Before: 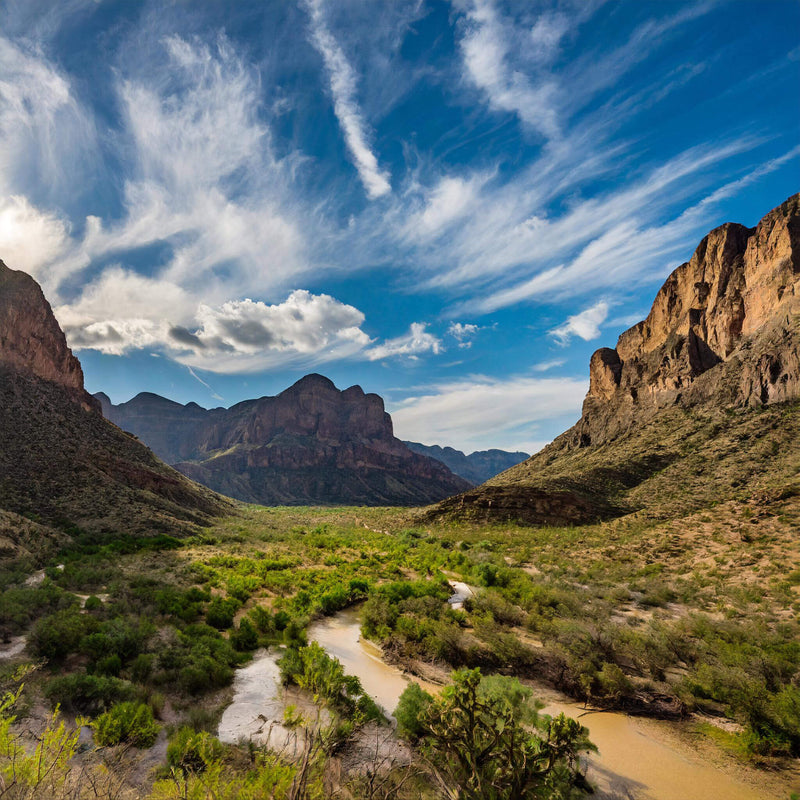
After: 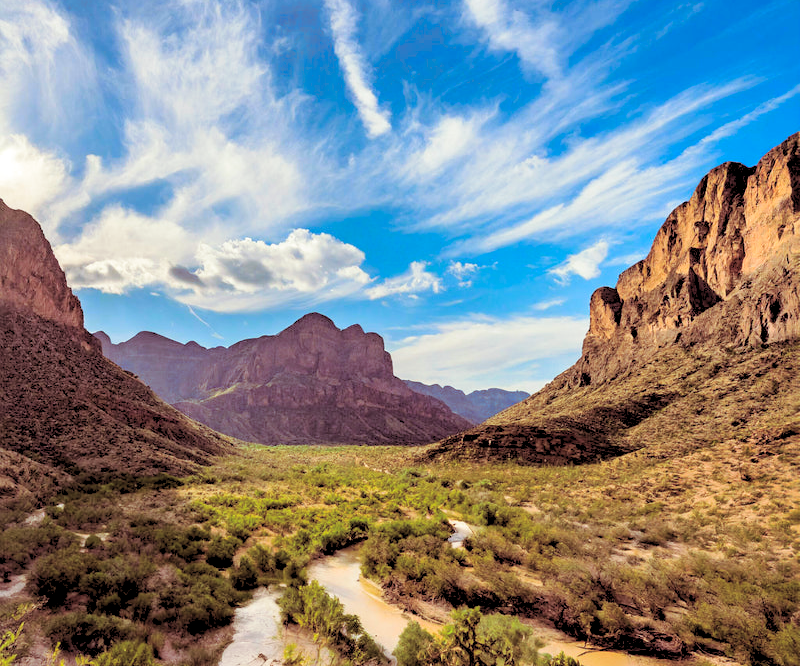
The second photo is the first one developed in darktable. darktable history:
crop: top 7.625%, bottom 8.027%
levels: levels [0.072, 0.414, 0.976]
split-toning: shadows › hue 360°
tone equalizer: on, module defaults
